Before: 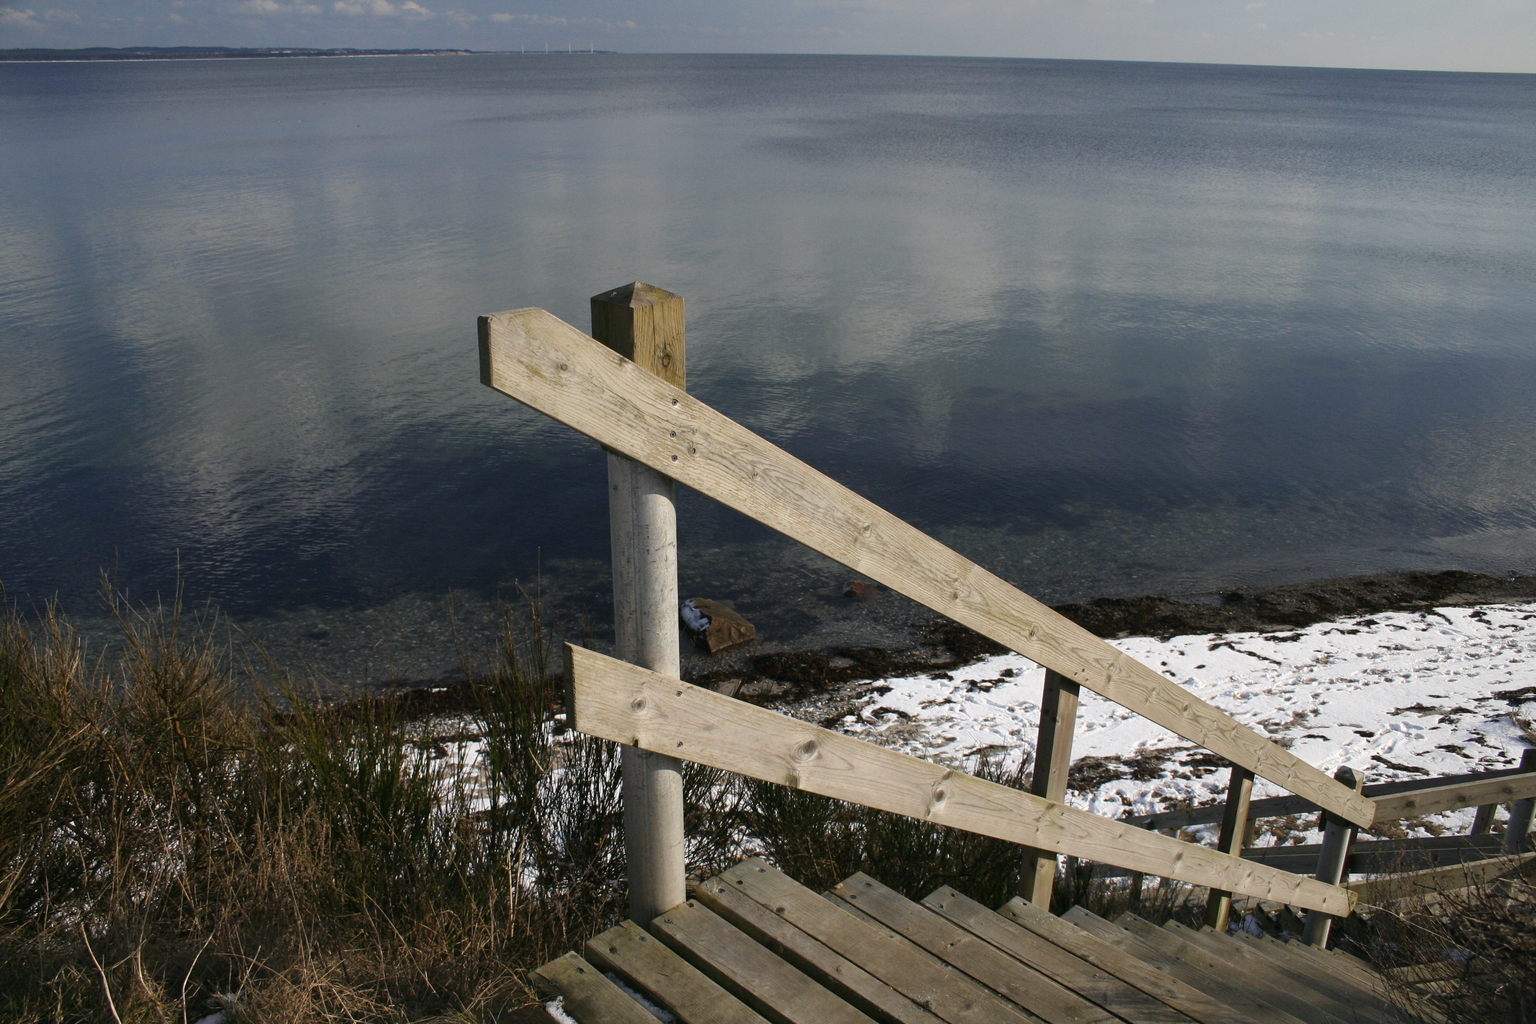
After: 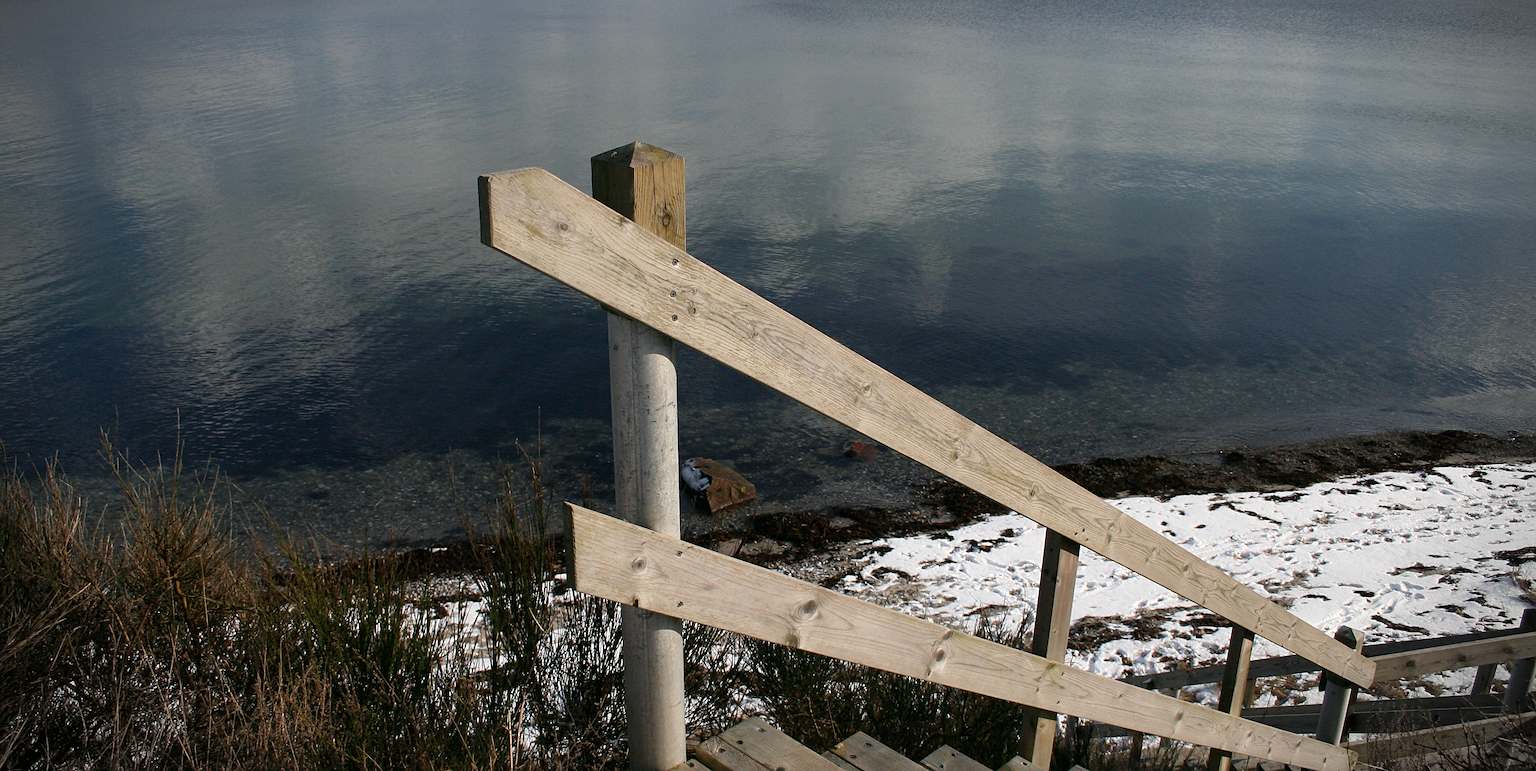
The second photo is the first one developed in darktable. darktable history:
crop: top 13.72%, bottom 10.921%
sharpen: amount 0.49
color correction: highlights b* -0.057, saturation 0.866
vignetting: fall-off start 90.75%, fall-off radius 38.21%, width/height ratio 1.22, shape 1.29, unbound false
